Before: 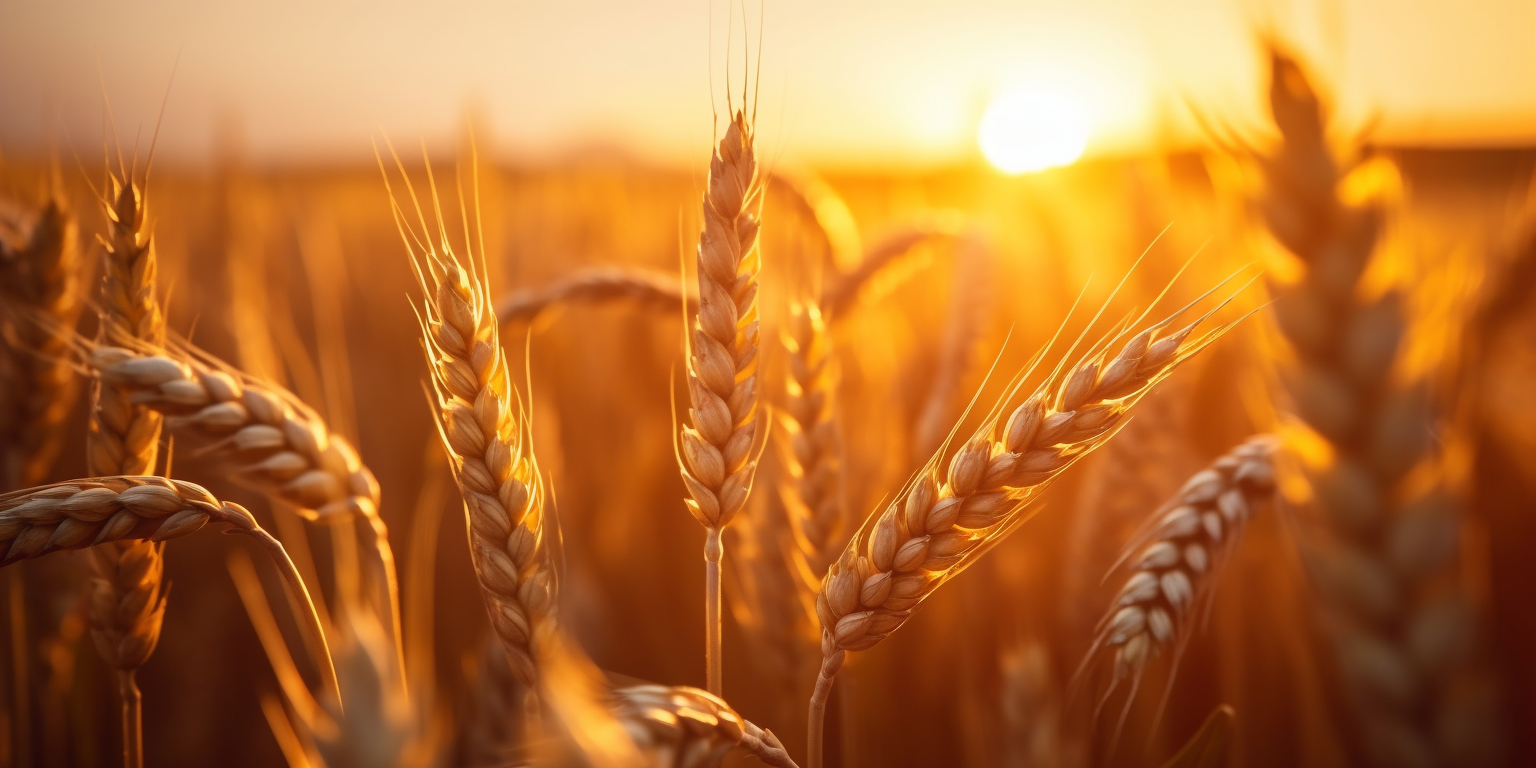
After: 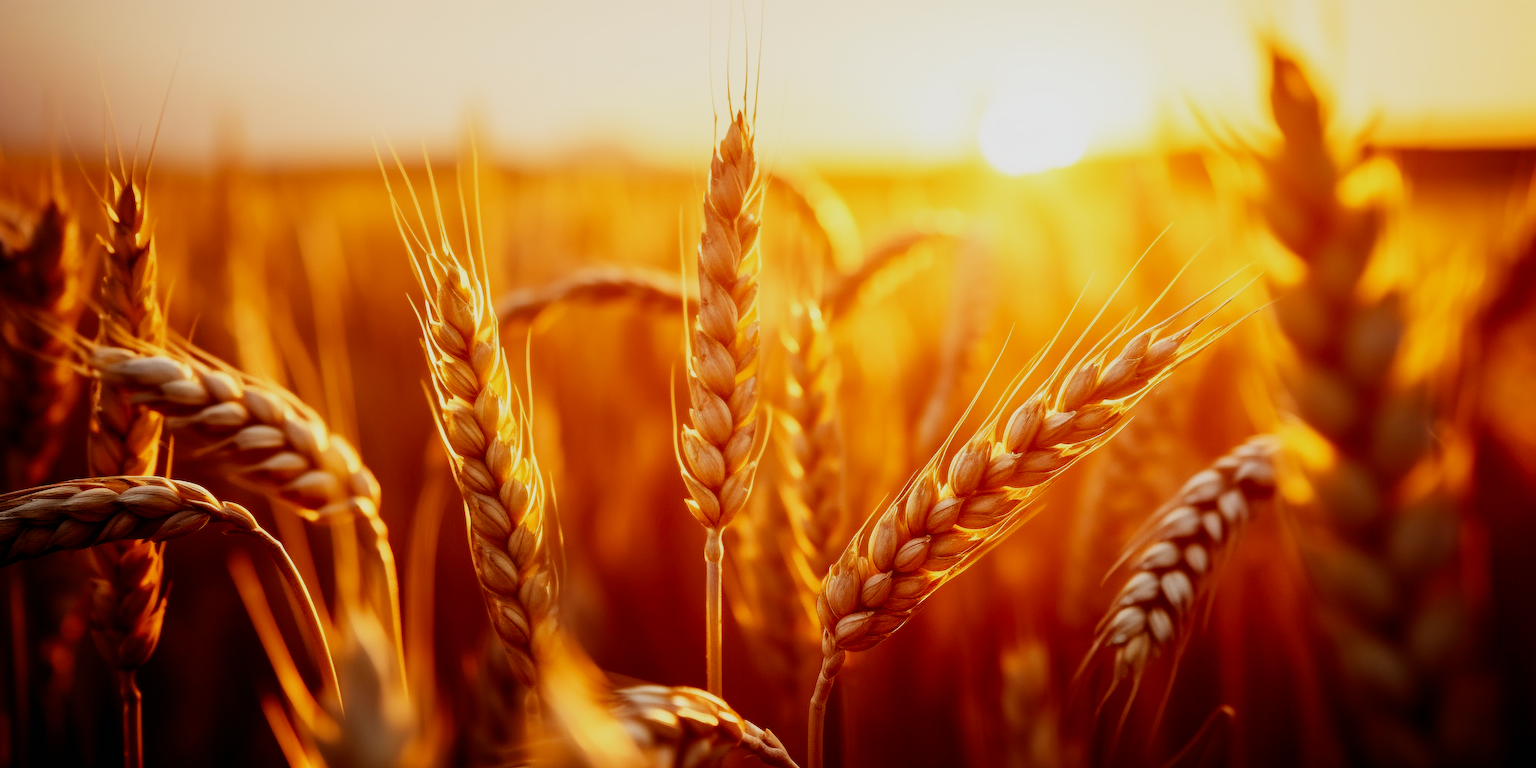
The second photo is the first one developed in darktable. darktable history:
sigmoid: contrast 1.7, skew -0.2, preserve hue 0%, red attenuation 0.1, red rotation 0.035, green attenuation 0.1, green rotation -0.017, blue attenuation 0.15, blue rotation -0.052, base primaries Rec2020
exposure: black level correction 0.009, exposure 0.119 EV, compensate highlight preservation false
